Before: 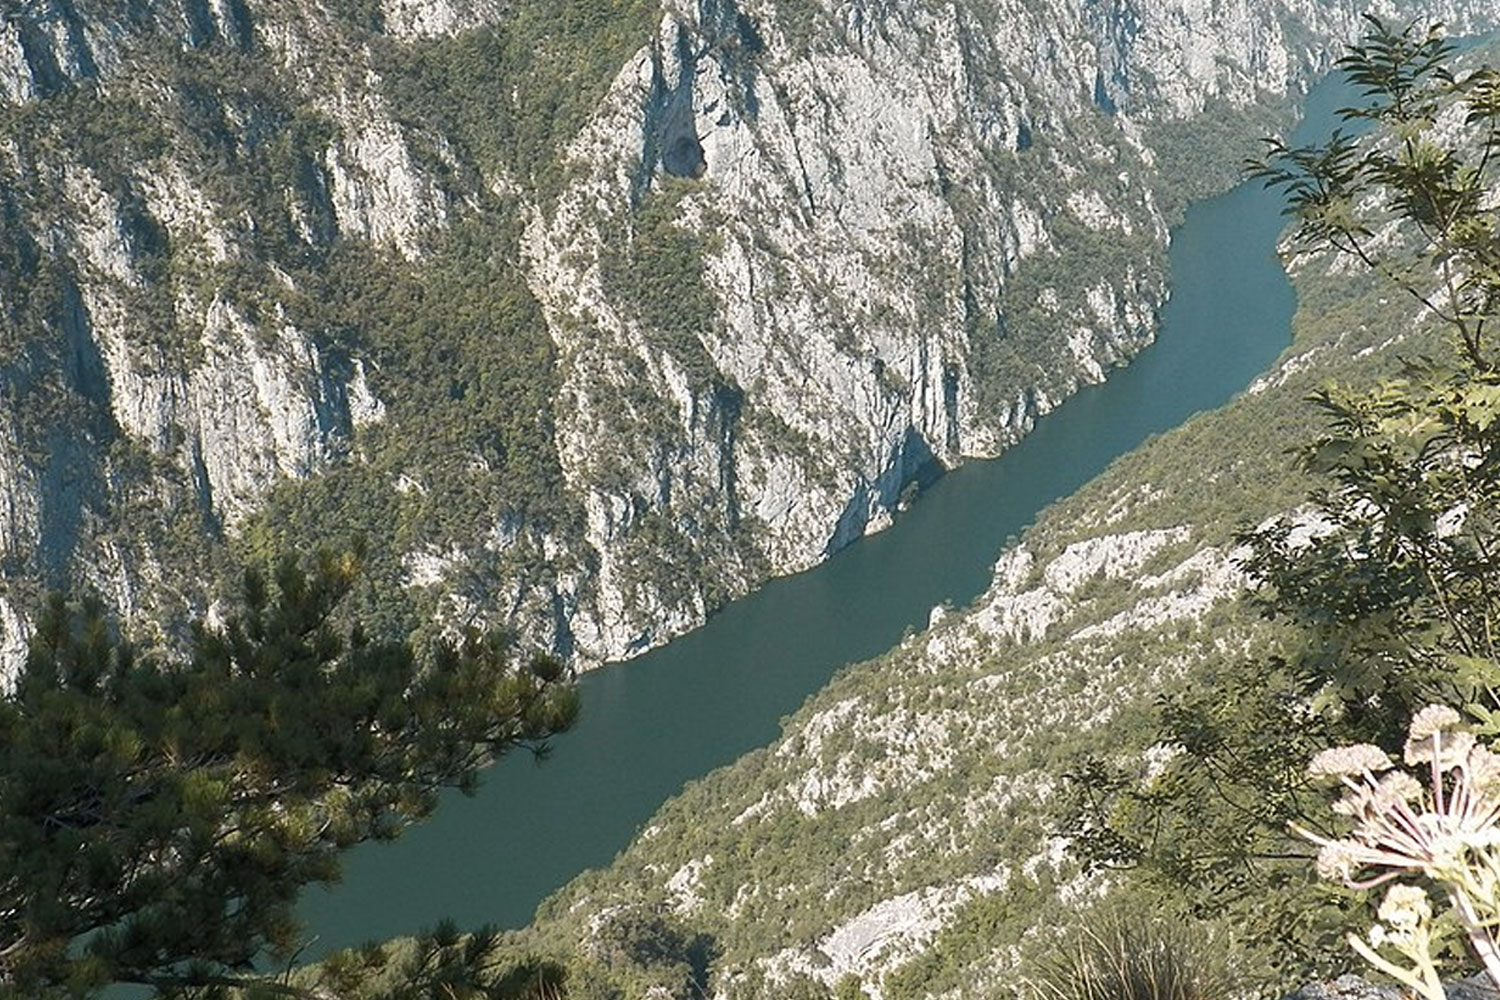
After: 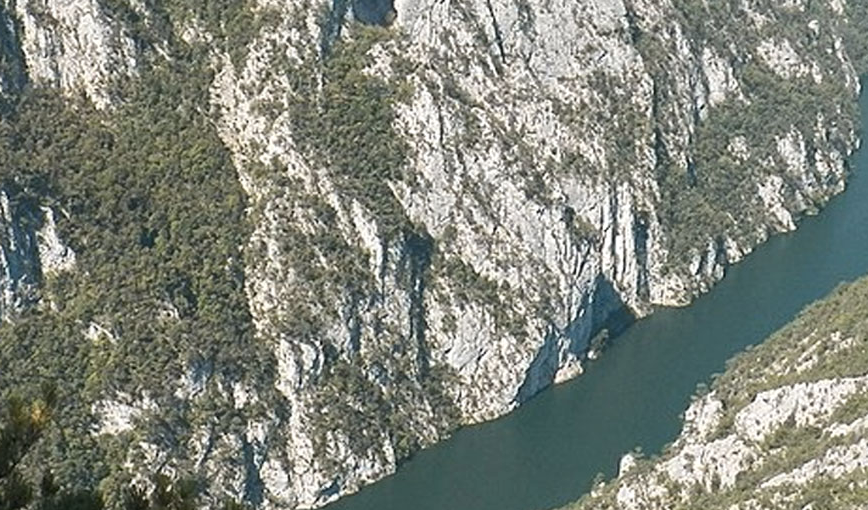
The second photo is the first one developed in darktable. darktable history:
crop: left 20.682%, top 15.263%, right 21.44%, bottom 33.653%
local contrast: mode bilateral grid, contrast 21, coarseness 51, detail 119%, midtone range 0.2
